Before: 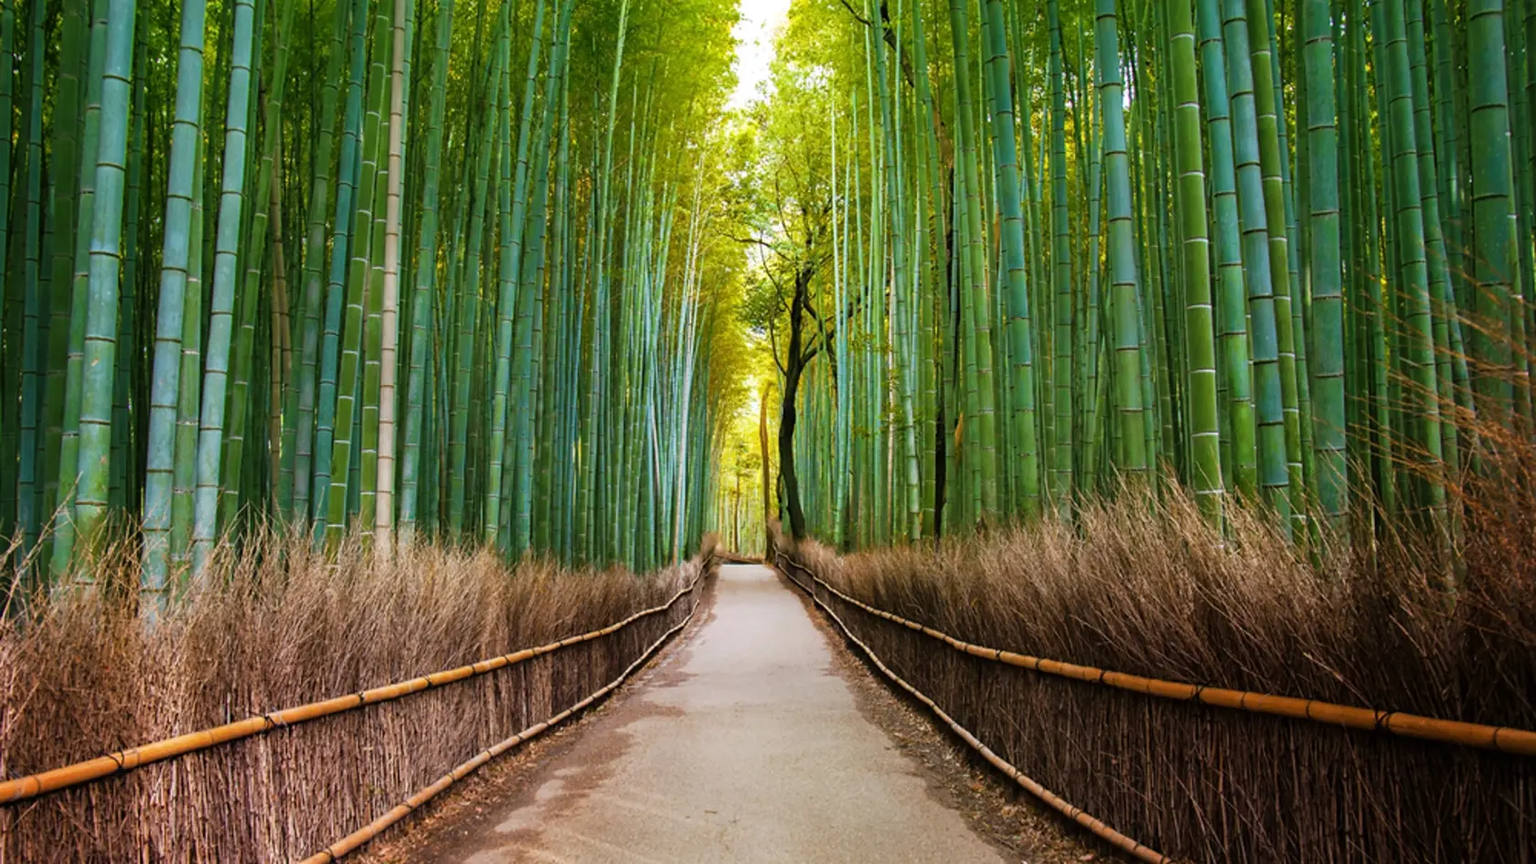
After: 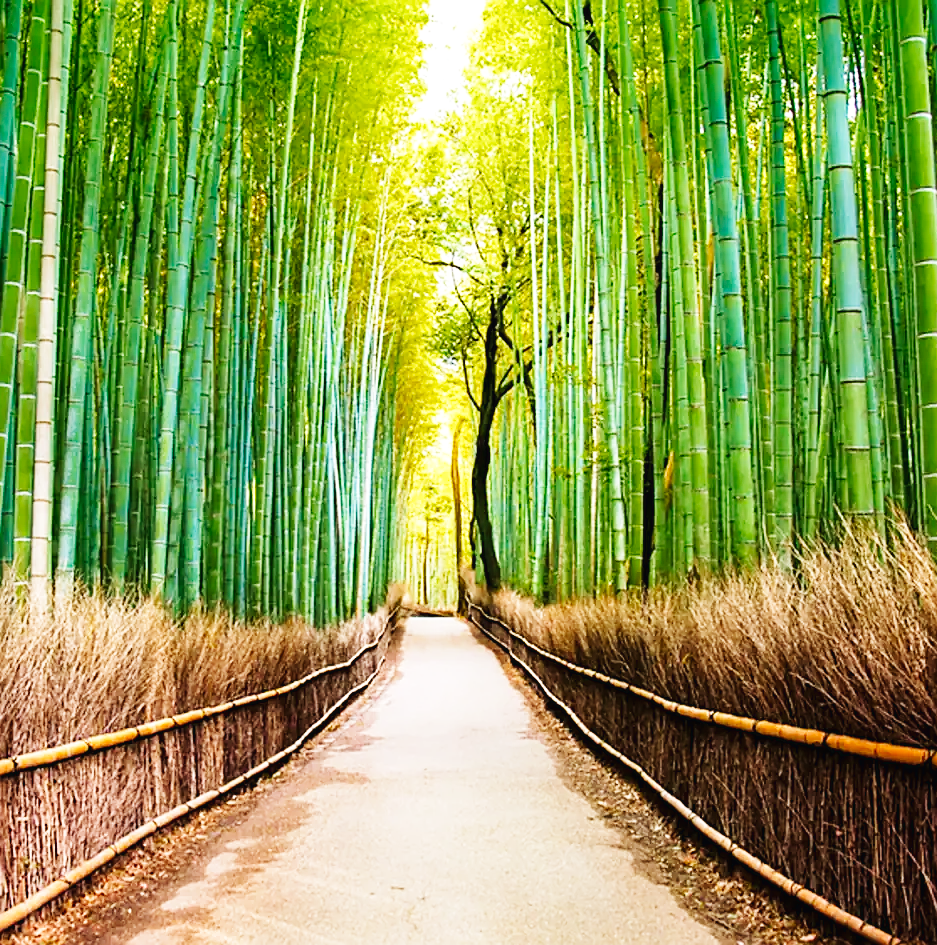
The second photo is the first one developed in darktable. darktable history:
velvia: strength 14.8%
sharpen: on, module defaults
crop and rotate: left 22.65%, right 21.565%
base curve: curves: ch0 [(0, 0.003) (0.001, 0.002) (0.006, 0.004) (0.02, 0.022) (0.048, 0.086) (0.094, 0.234) (0.162, 0.431) (0.258, 0.629) (0.385, 0.8) (0.548, 0.918) (0.751, 0.988) (1, 1)], preserve colors none
